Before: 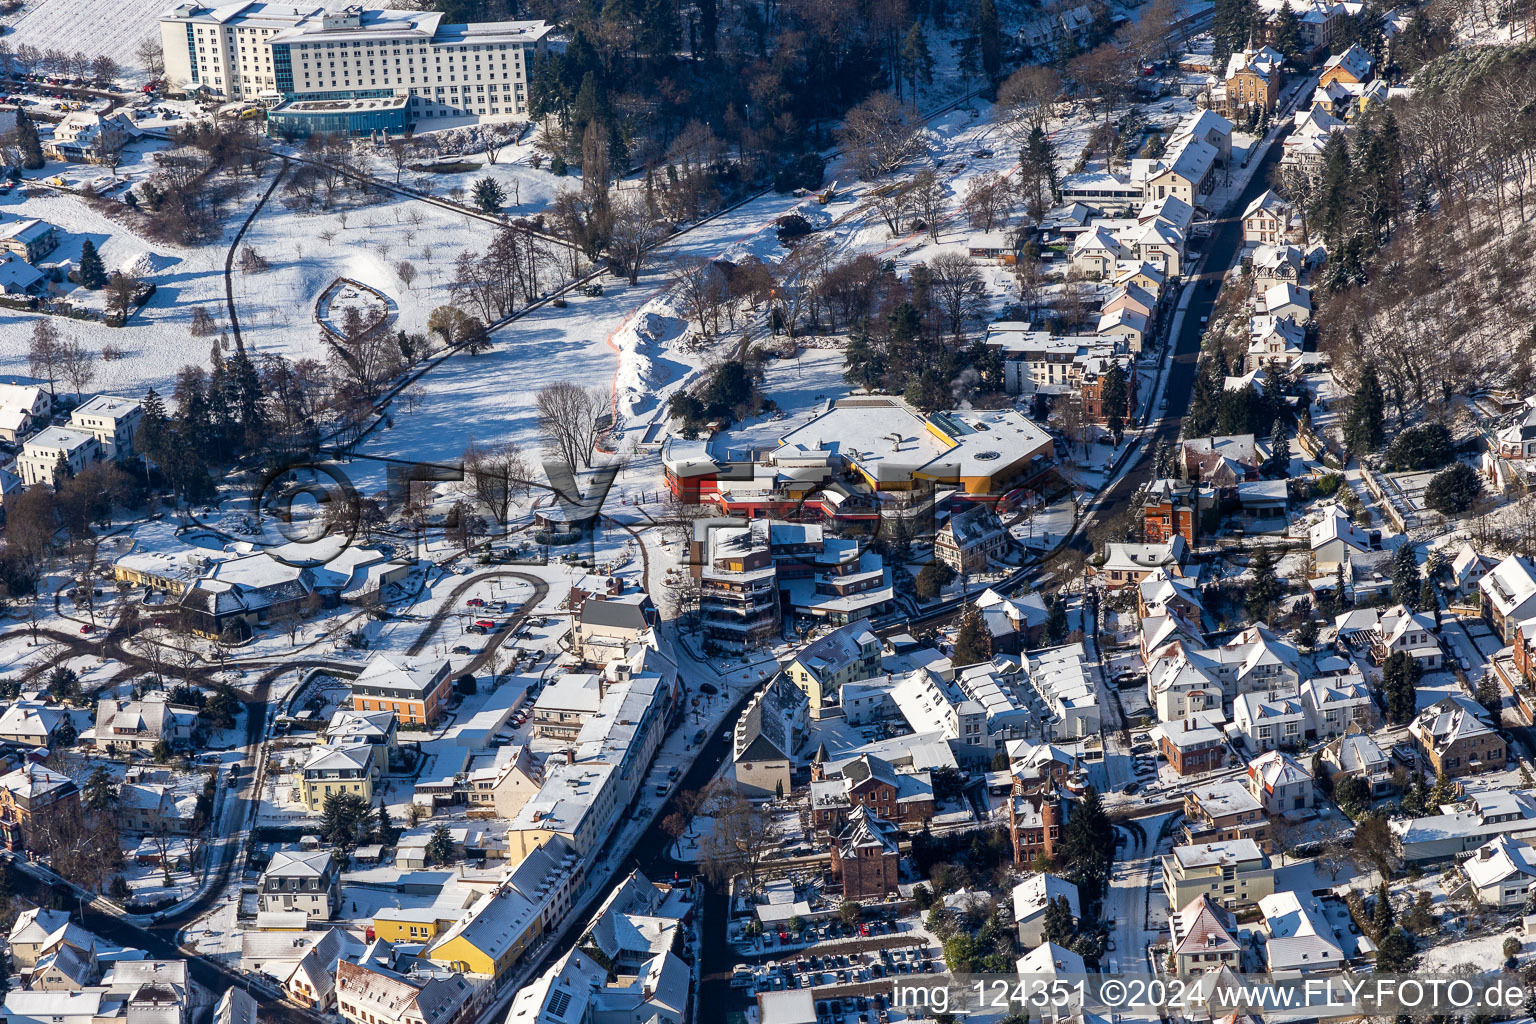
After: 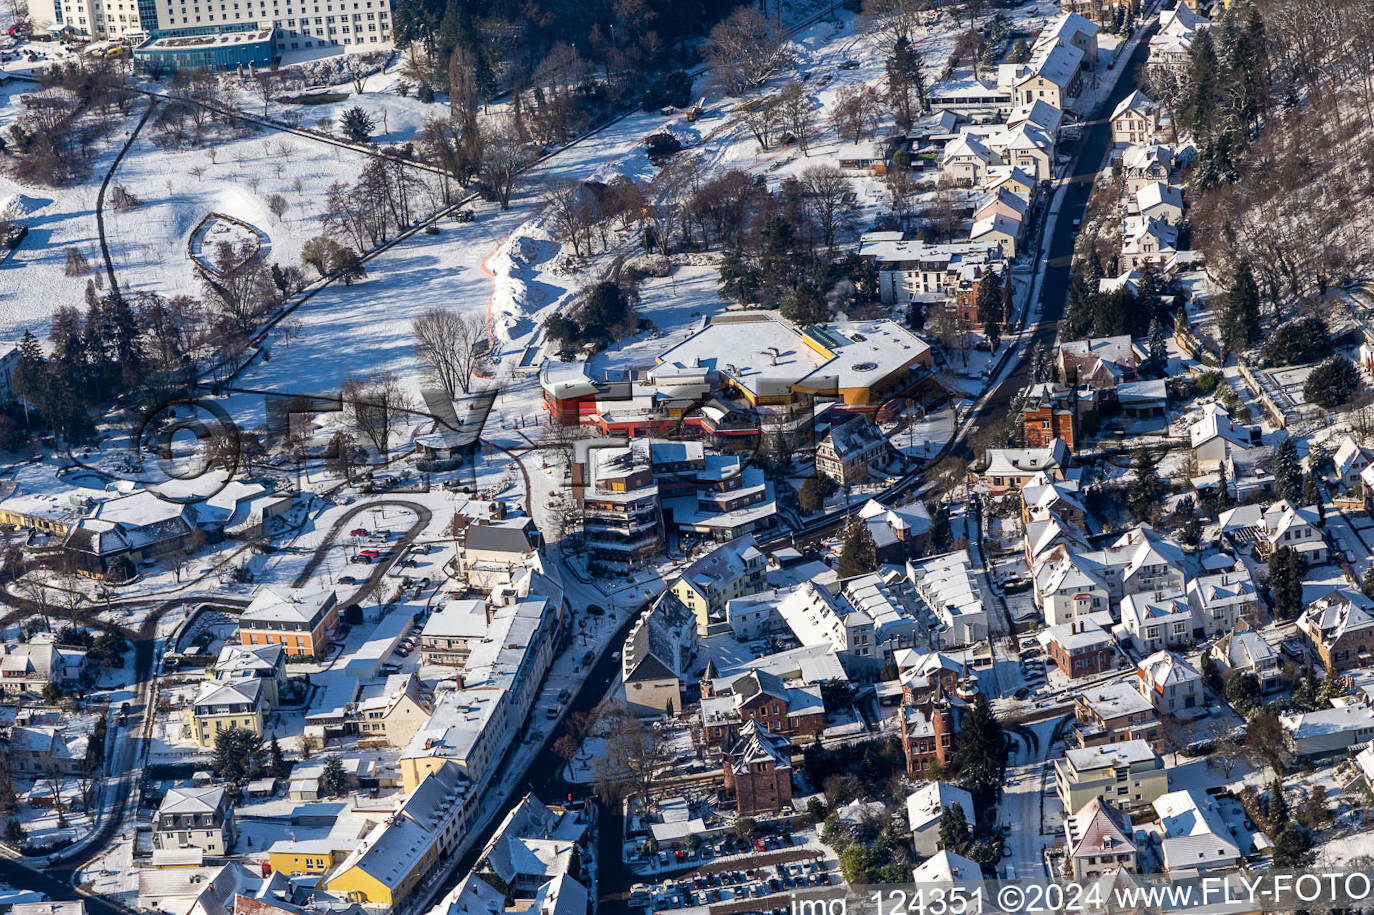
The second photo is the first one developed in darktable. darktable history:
crop and rotate: angle 2.15°, left 5.514%, top 5.676%
